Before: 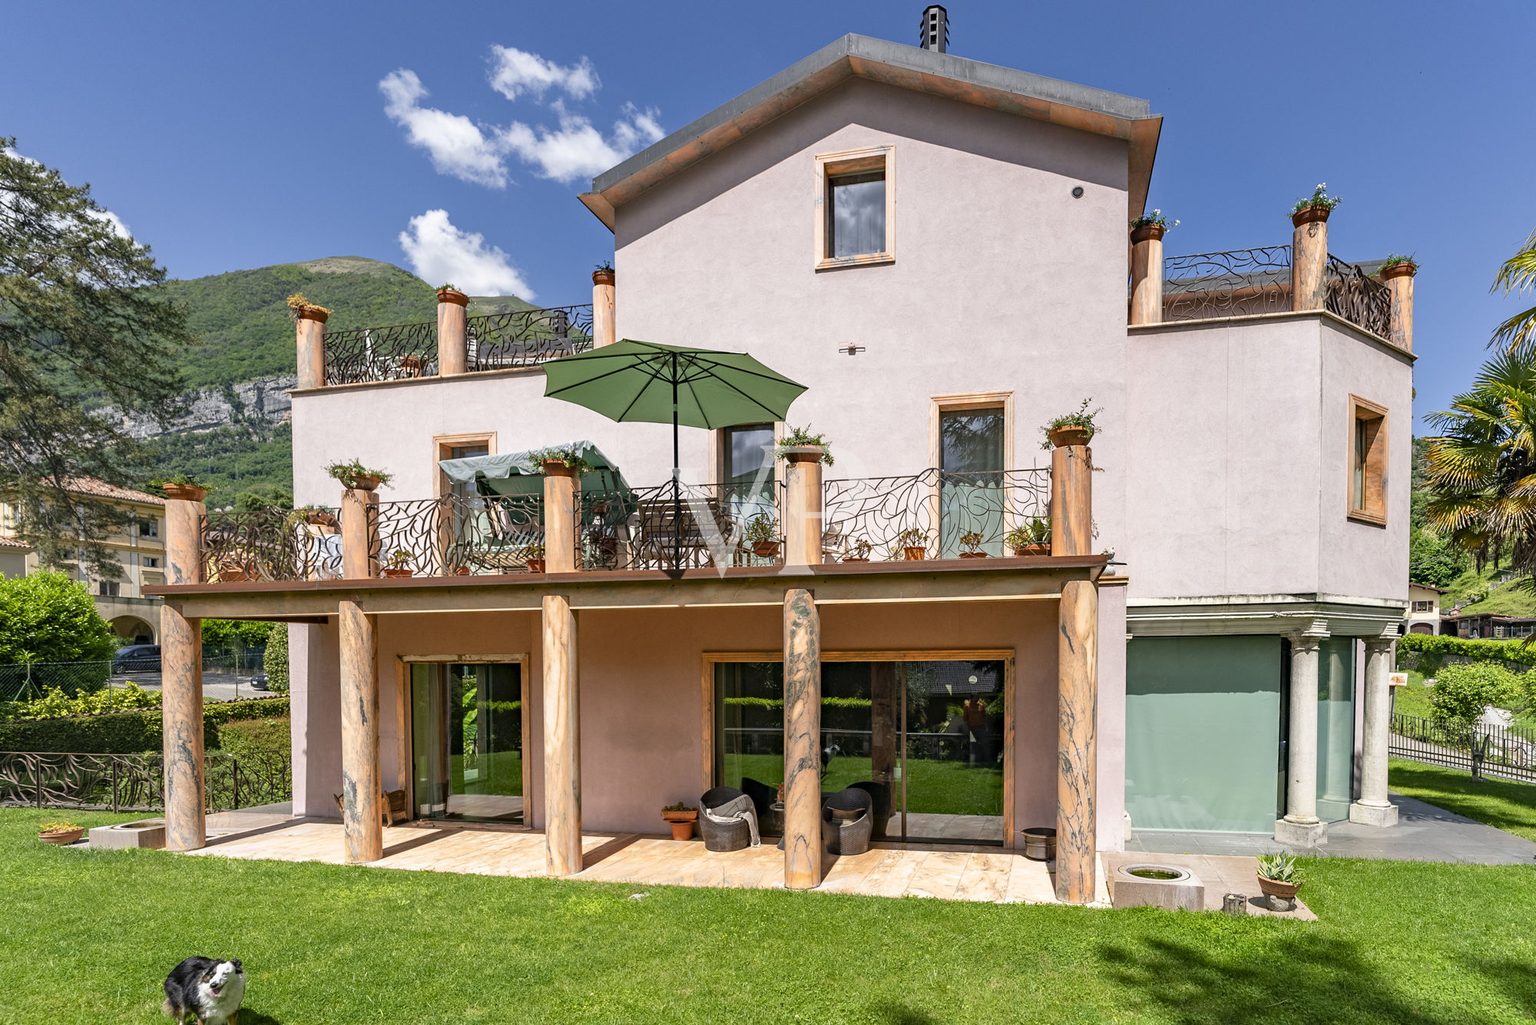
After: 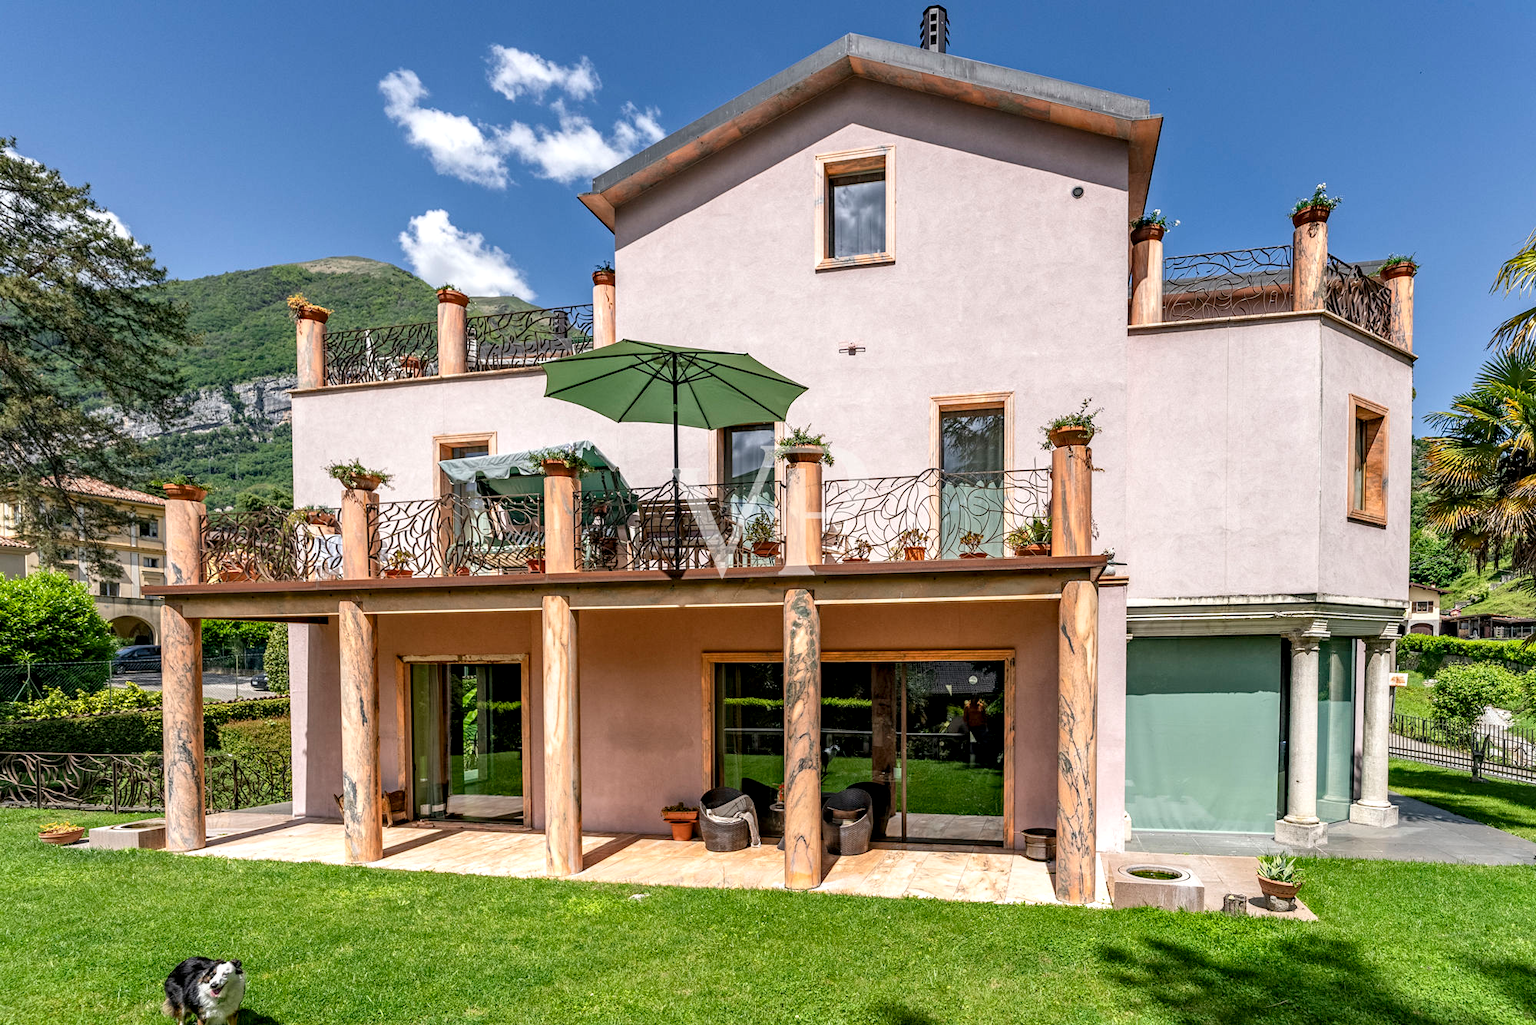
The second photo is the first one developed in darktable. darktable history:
local contrast: detail 139%
